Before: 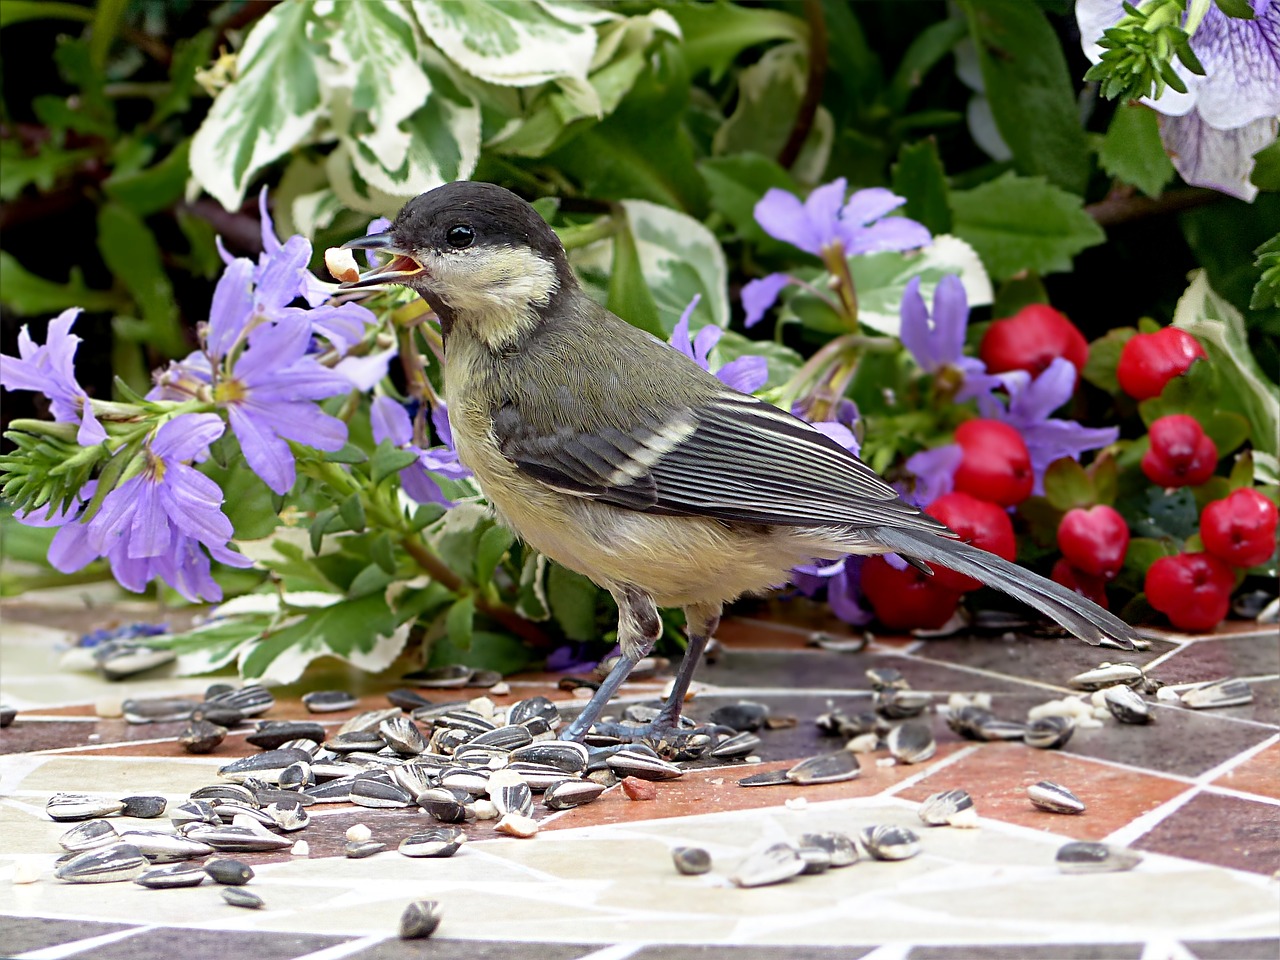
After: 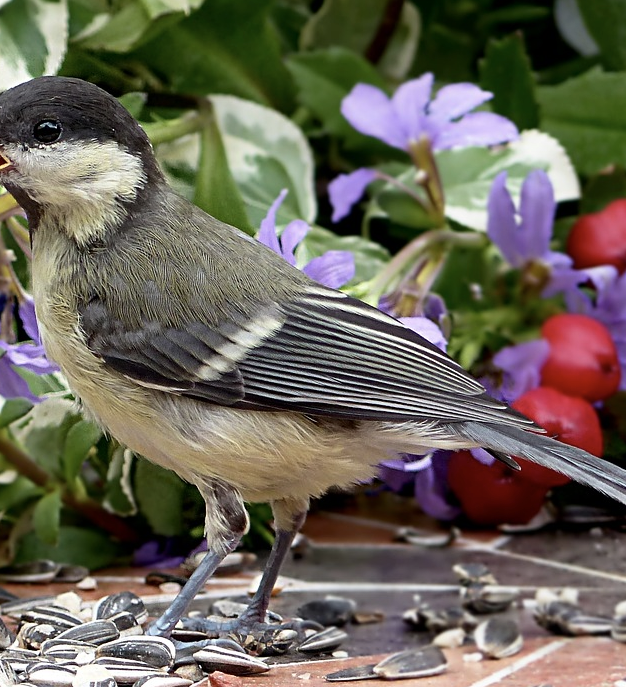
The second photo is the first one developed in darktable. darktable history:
contrast brightness saturation: contrast 0.112, saturation -0.177
crop: left 32.311%, top 10.954%, right 18.746%, bottom 17.394%
